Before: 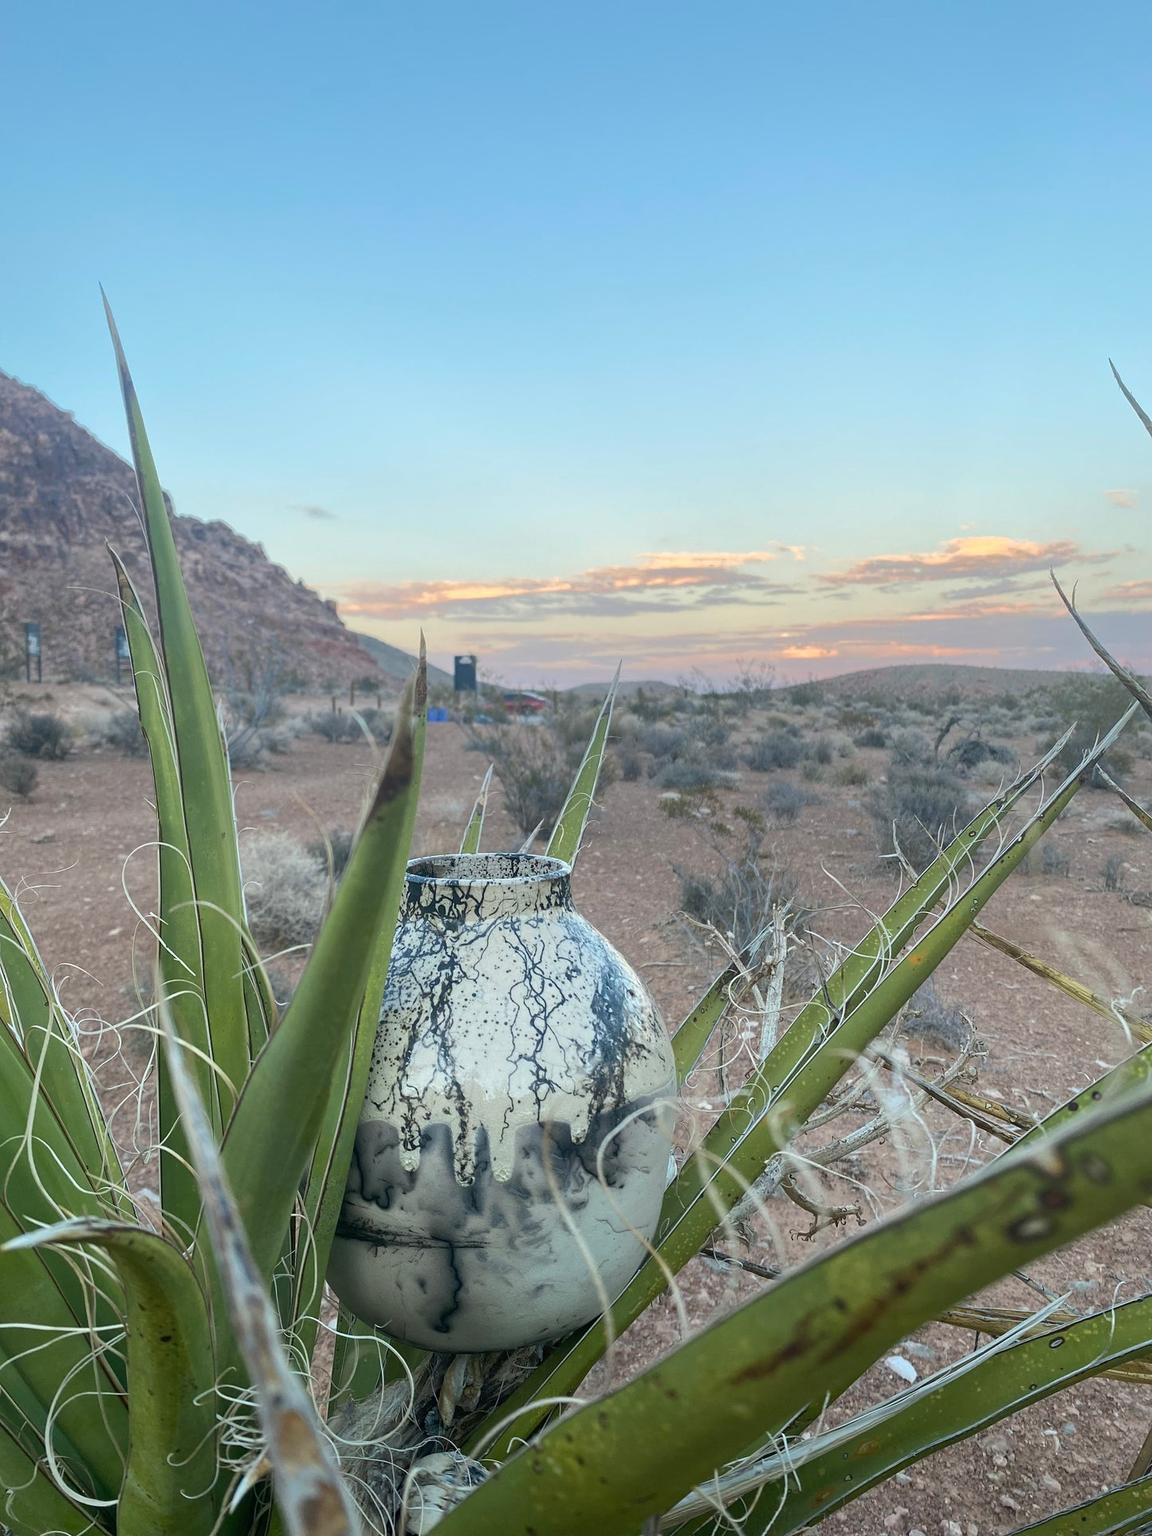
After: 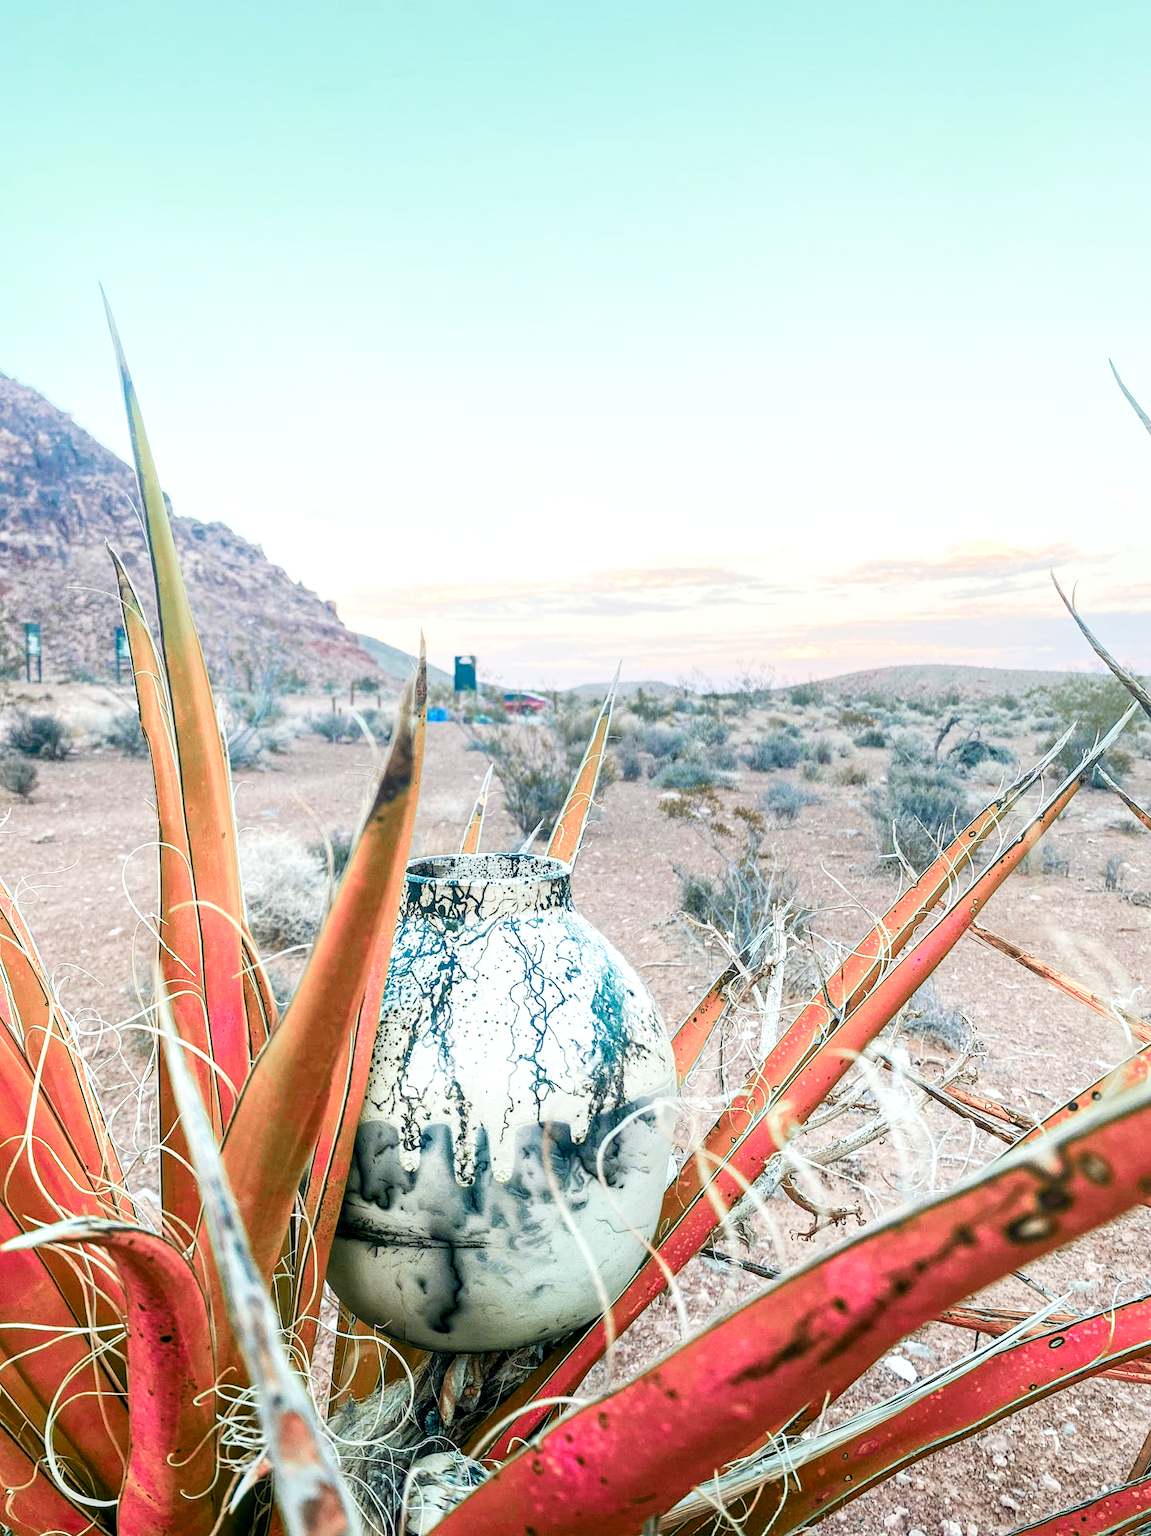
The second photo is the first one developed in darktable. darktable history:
color zones: curves: ch2 [(0, 0.488) (0.143, 0.417) (0.286, 0.212) (0.429, 0.179) (0.571, 0.154) (0.714, 0.415) (0.857, 0.495) (1, 0.488)]
local contrast: on, module defaults
contrast brightness saturation: saturation 0.18
base curve: curves: ch0 [(0, 0) (0.007, 0.004) (0.027, 0.03) (0.046, 0.07) (0.207, 0.54) (0.442, 0.872) (0.673, 0.972) (1, 1)], preserve colors none
